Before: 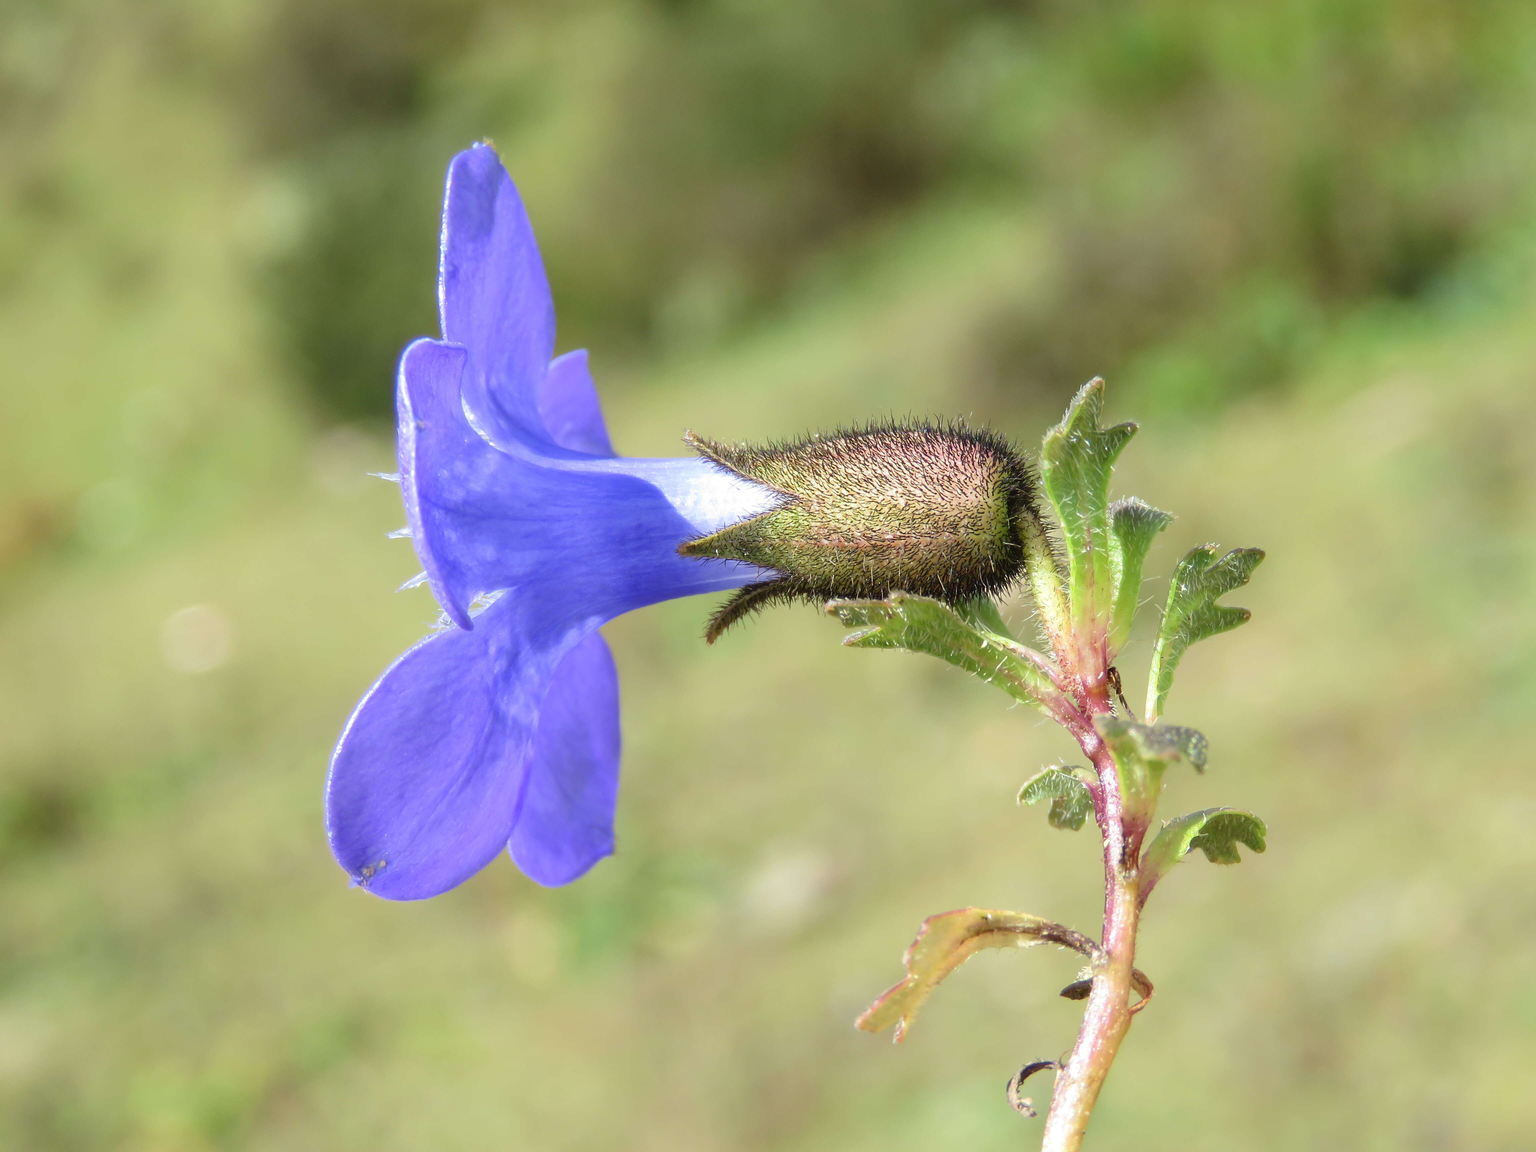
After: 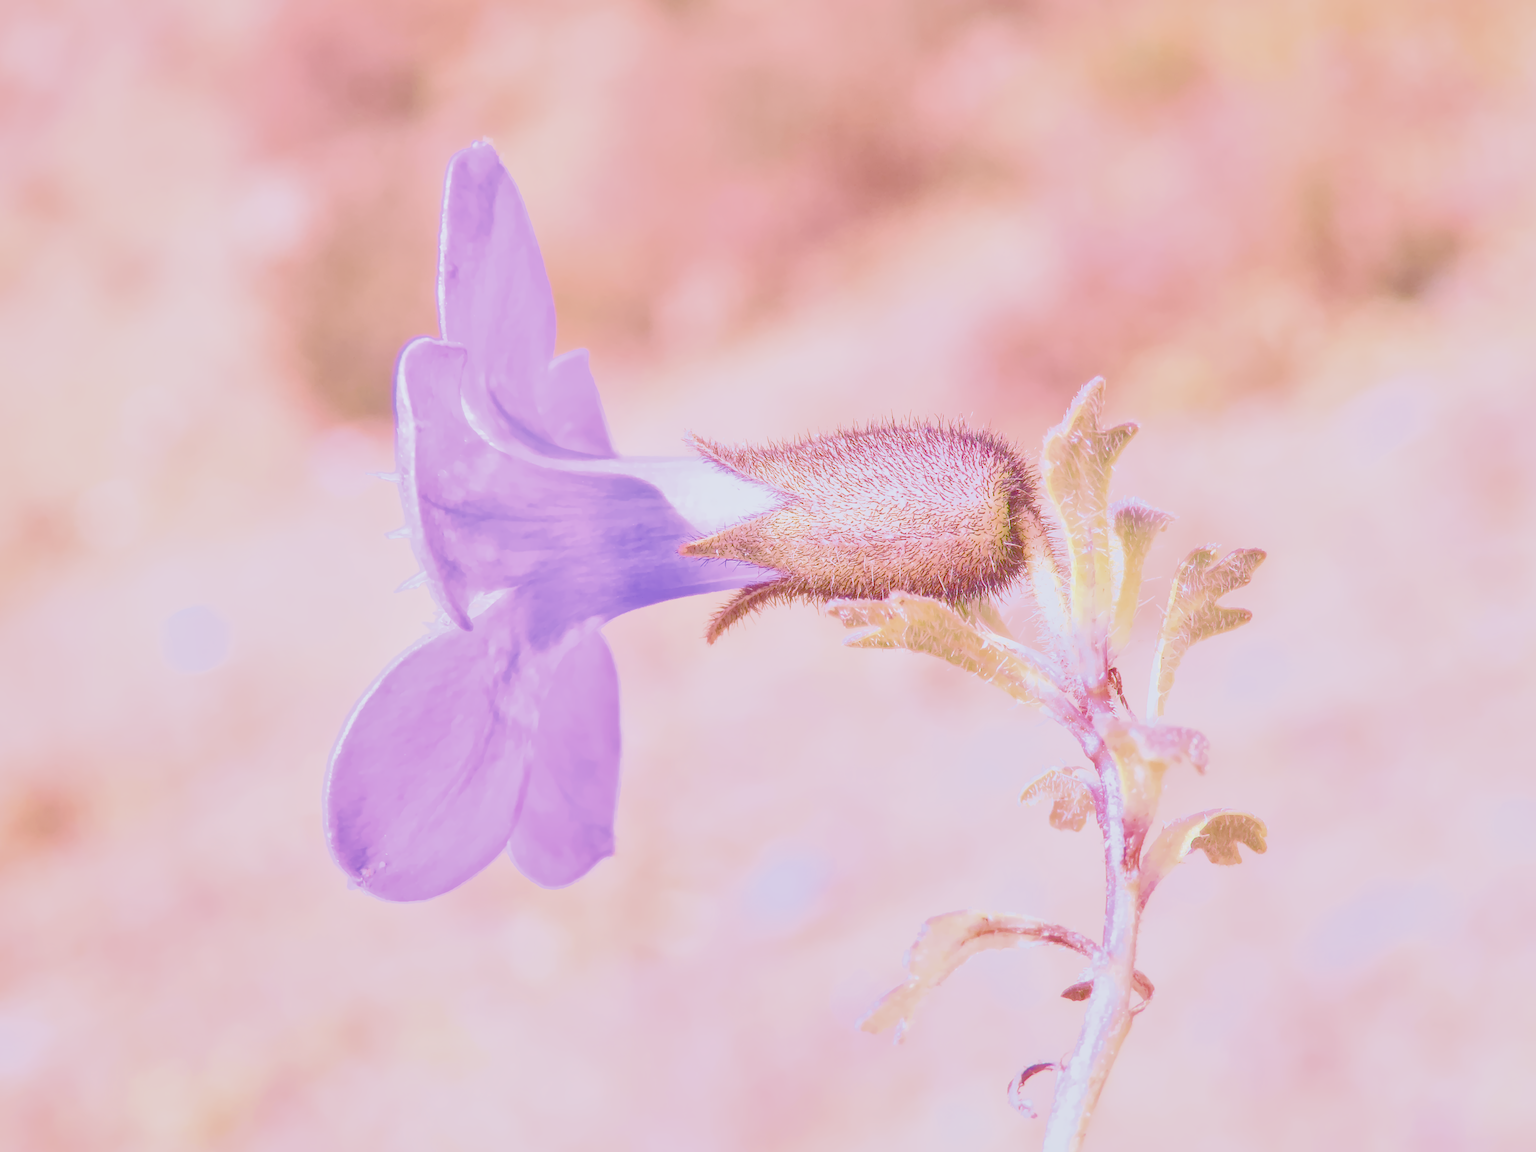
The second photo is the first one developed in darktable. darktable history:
local contrast: on, module defaults
denoise (profiled): preserve shadows 1.52, scattering 0.002, a [-1, 0, 0], compensate highlight preservation false
exposure: black level correction 0, exposure 0.7 EV, compensate exposure bias true, compensate highlight preservation false
filmic rgb: black relative exposure -7.15 EV, white relative exposure 5.36 EV, hardness 3.02
haze removal: compatibility mode true, adaptive false
highlight reconstruction: on, module defaults
lens correction: scale 1.01, crop 1, focal 85, aperture 4.5, distance 2.07, camera "Canon EOS RP", lens "Canon RF 85mm F2 MACRO IS STM"
shadows and highlights: on, module defaults
white balance: red 2.229, blue 1.46
velvia: on, module defaults
color balance rgb: perceptual saturation grading › global saturation 20%, perceptual saturation grading › highlights -50%, perceptual saturation grading › shadows 30%, perceptual brilliance grading › global brilliance 10%, perceptual brilliance grading › shadows 15%
color calibration "As Shot": illuminant as shot in camera, x 0.358, y 0.373, temperature 4628.91 K
